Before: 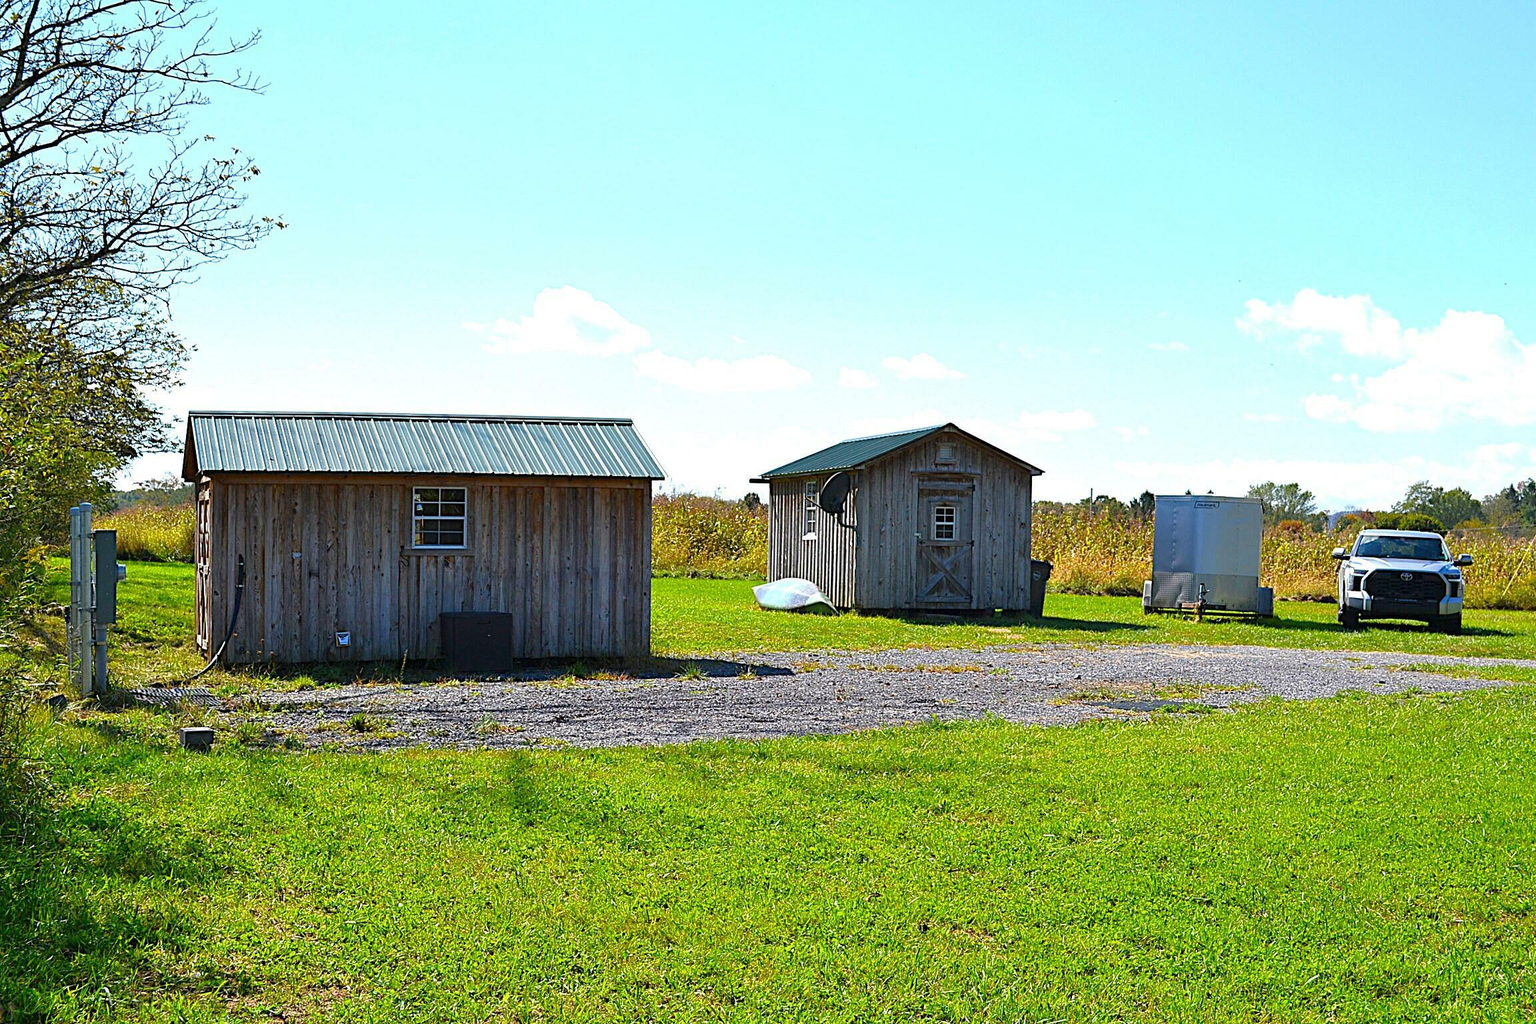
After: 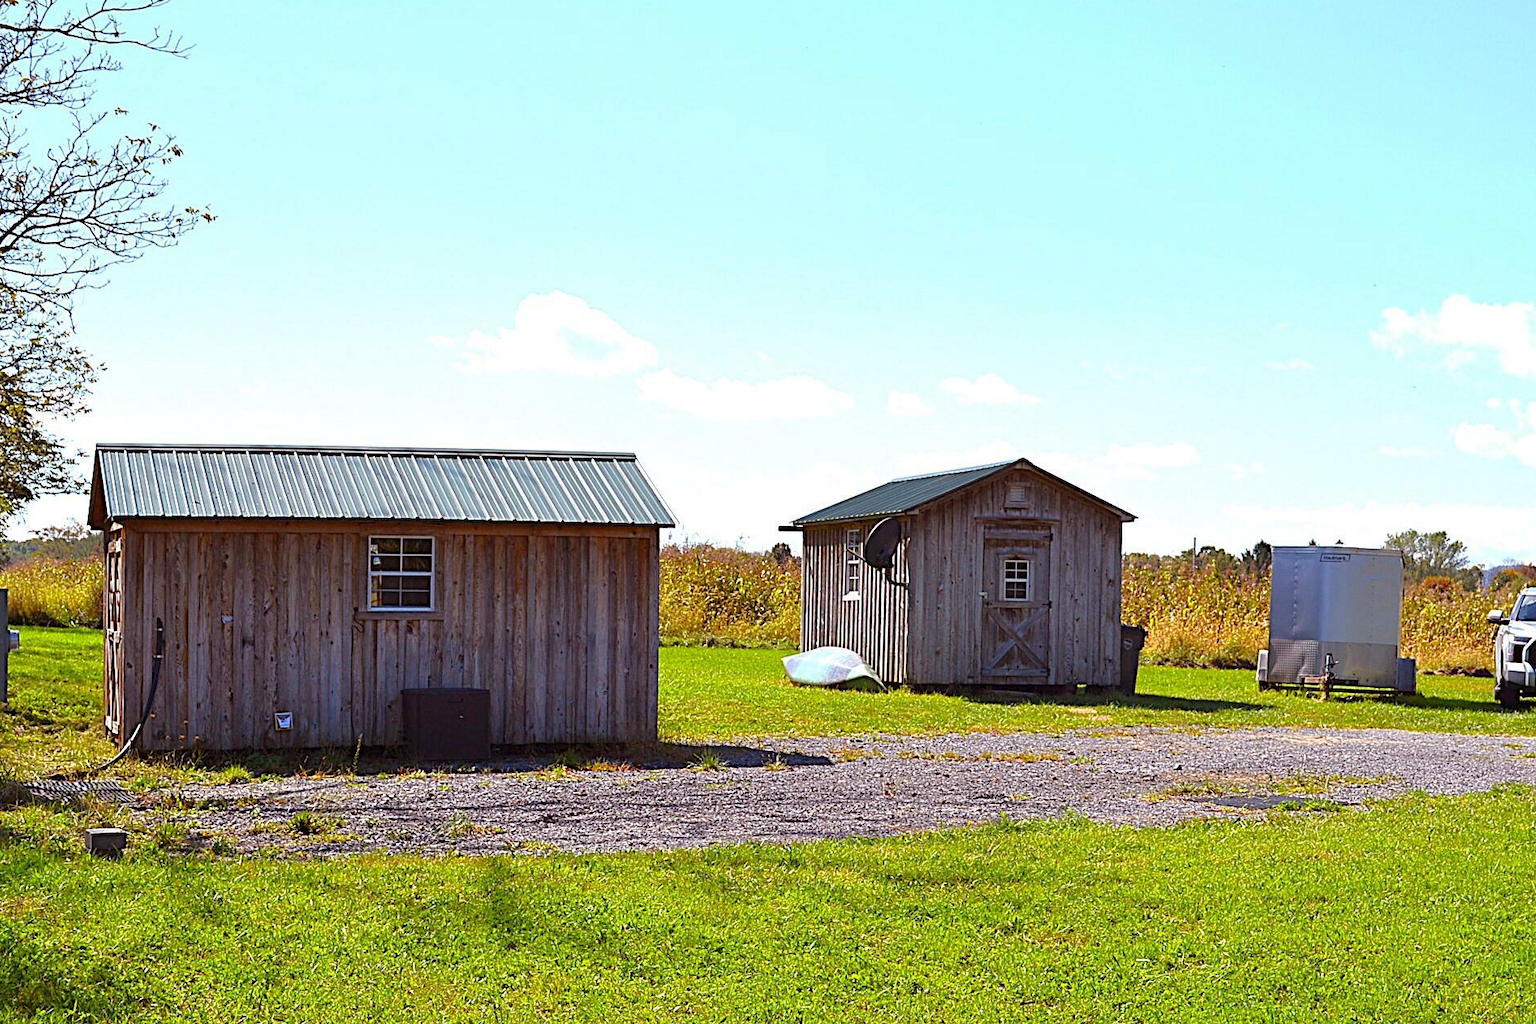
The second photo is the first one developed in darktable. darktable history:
crop and rotate: left 7.196%, top 4.574%, right 10.605%, bottom 13.178%
rgb levels: mode RGB, independent channels, levels [[0, 0.474, 1], [0, 0.5, 1], [0, 0.5, 1]]
